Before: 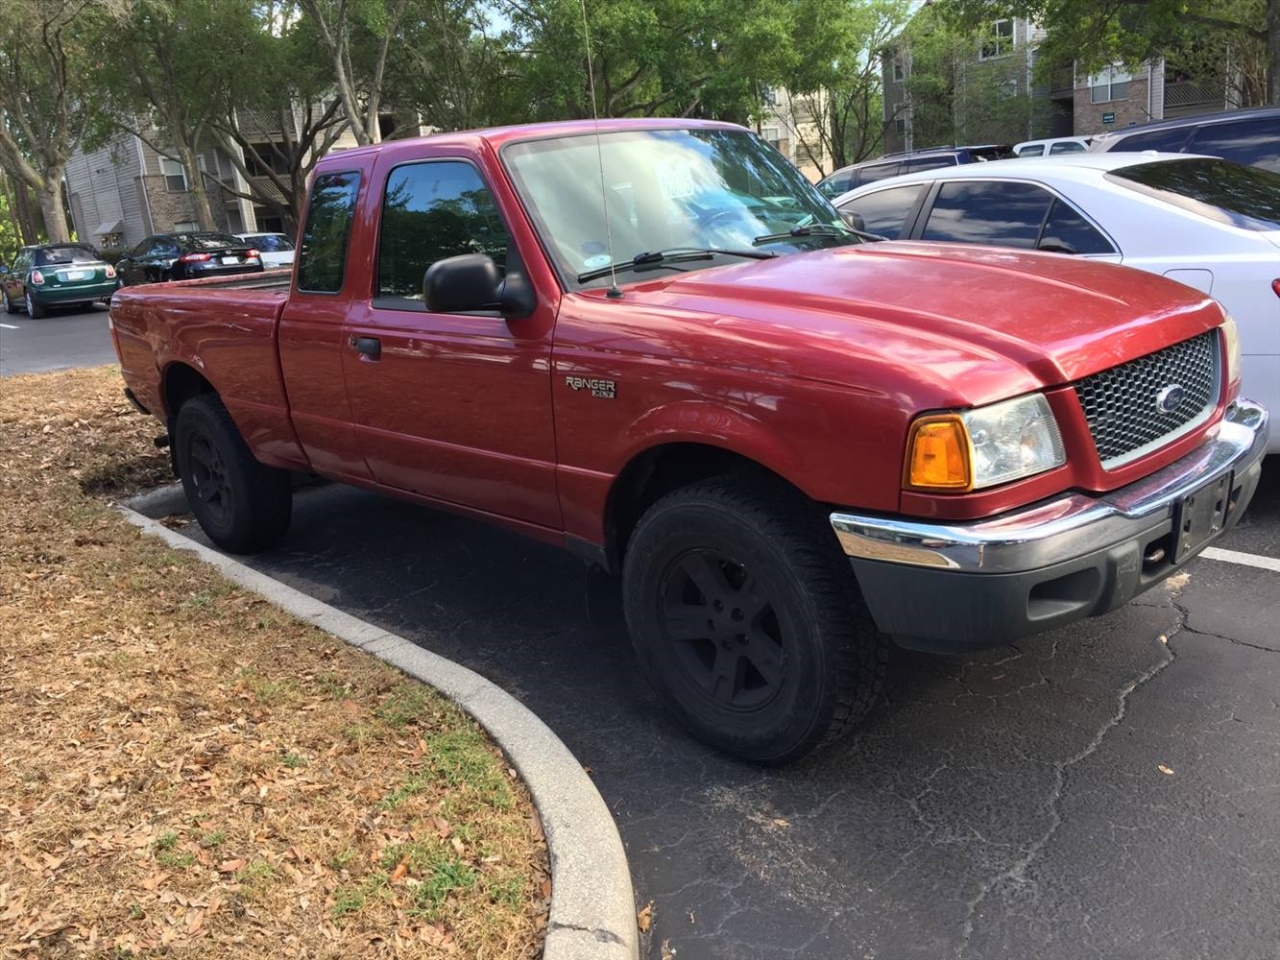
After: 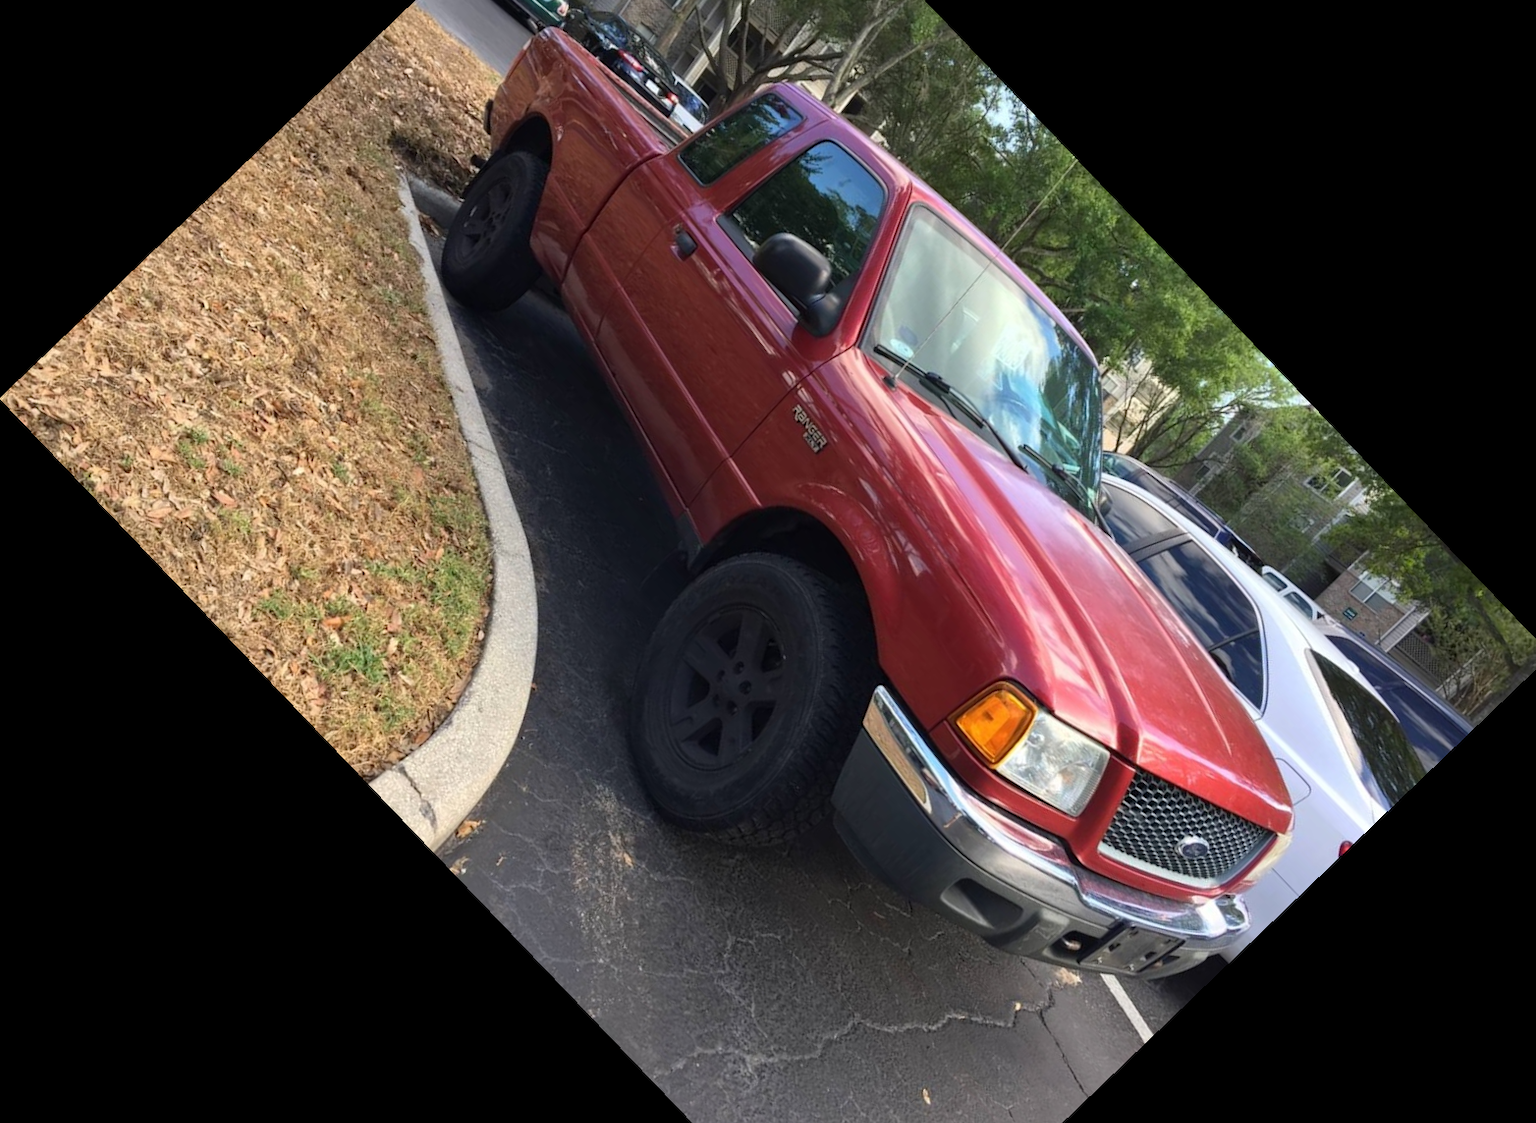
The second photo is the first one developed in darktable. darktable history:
crop and rotate: angle -46.26°, top 16.234%, right 0.912%, bottom 11.704%
white balance: emerald 1
